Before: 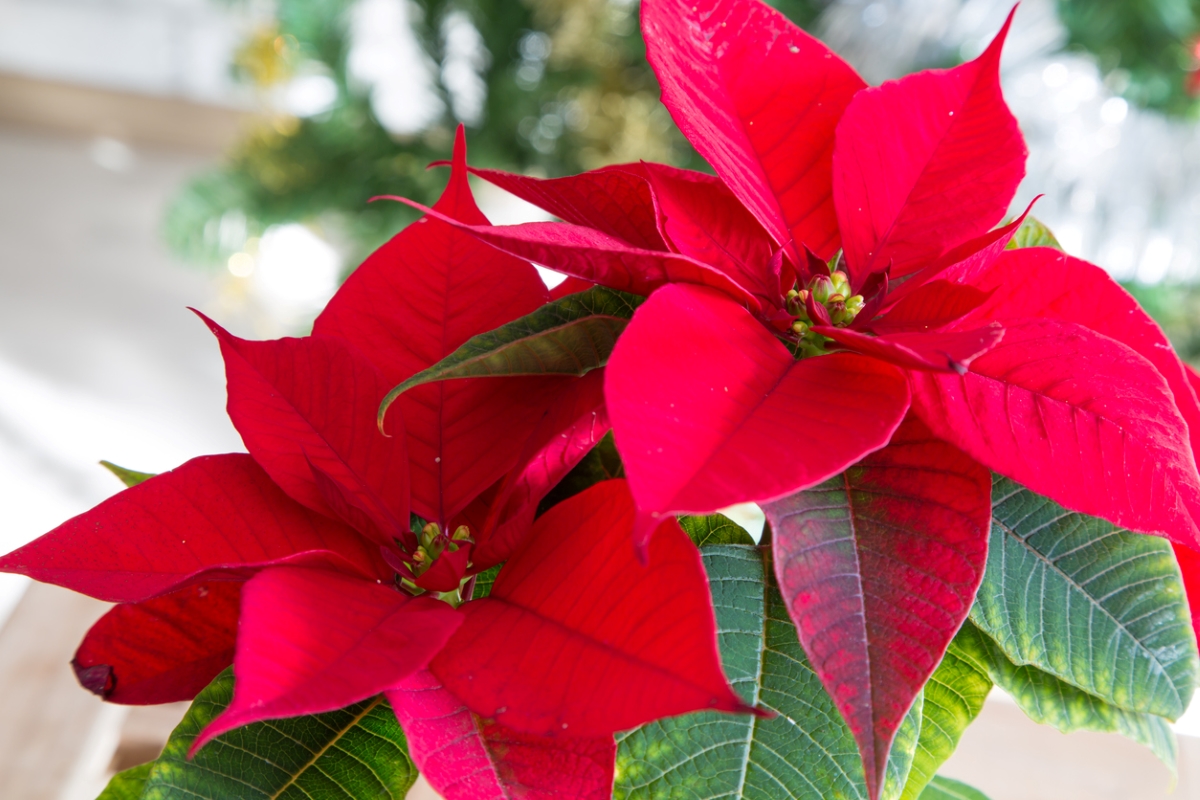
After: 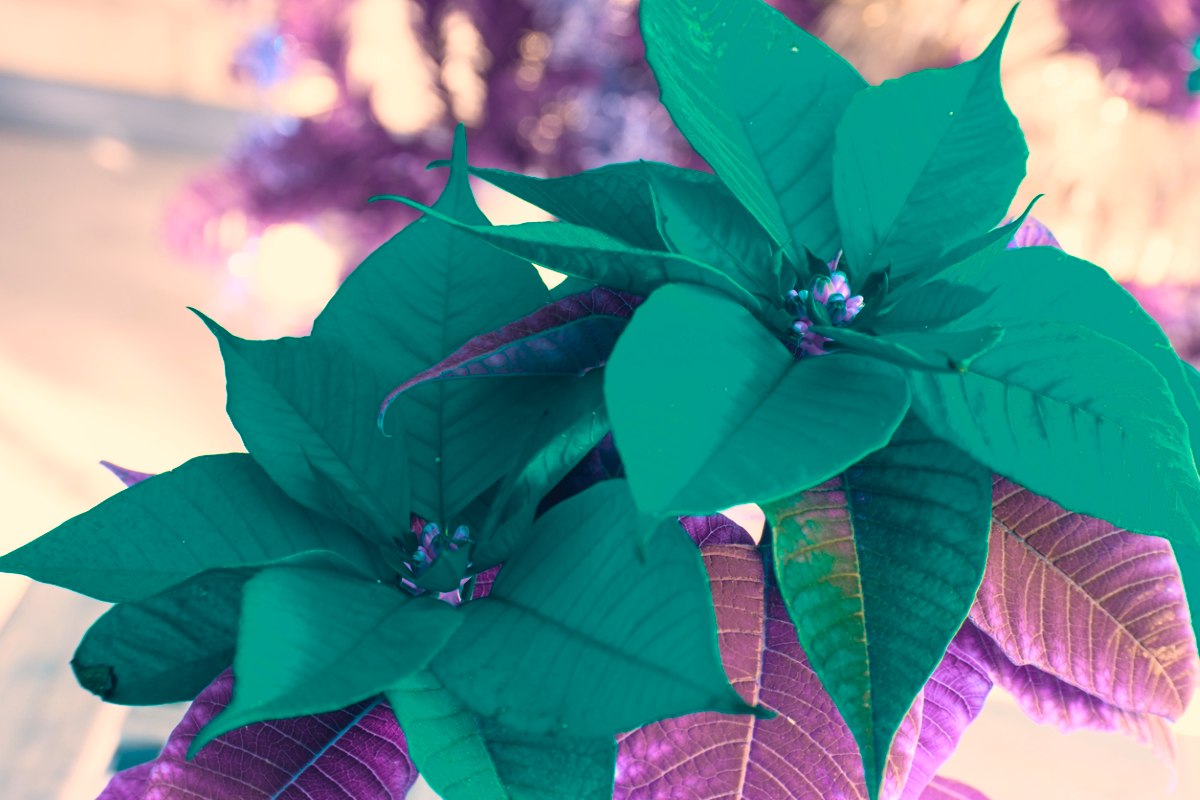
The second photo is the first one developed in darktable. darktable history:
color correction: highlights a* 20.18, highlights b* 27.56, shadows a* 3.49, shadows b* -16.78, saturation 0.717
color balance rgb: global offset › luminance 0.532%, perceptual saturation grading › global saturation 24.91%, hue shift 177.55°, global vibrance 49.175%, contrast 0.815%
shadows and highlights: shadows 1.56, highlights 39.25
